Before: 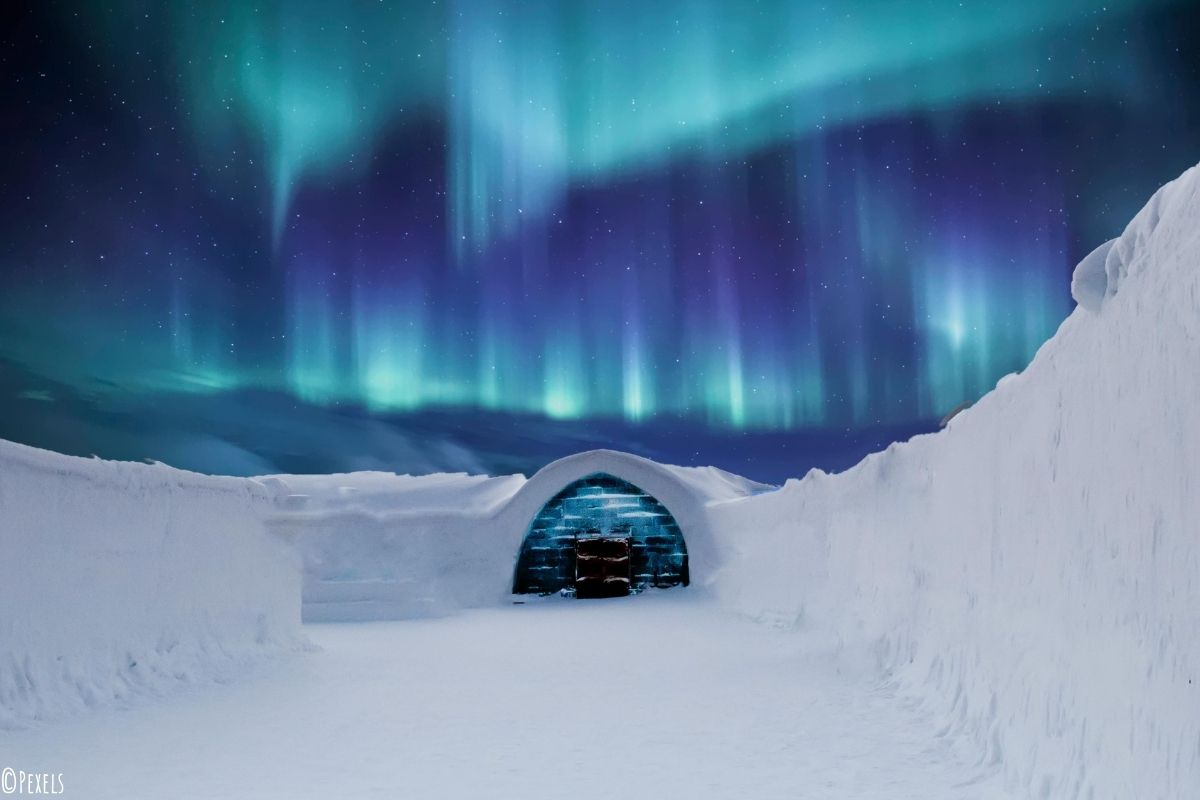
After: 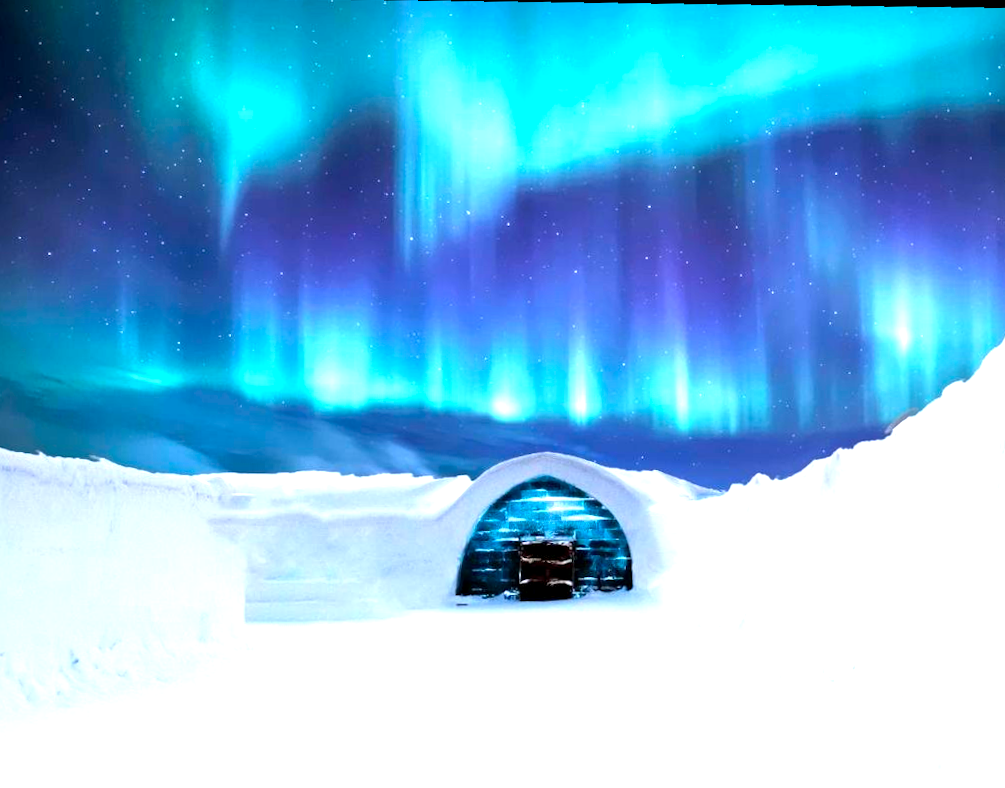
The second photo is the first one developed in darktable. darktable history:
rotate and perspective: rotation 1.72°, automatic cropping off
exposure: black level correction 0.001, exposure 1.398 EV, compensate exposure bias true, compensate highlight preservation false
crop and rotate: angle 1°, left 4.281%, top 0.642%, right 11.383%, bottom 2.486%
color balance: contrast 6.48%, output saturation 113.3%
